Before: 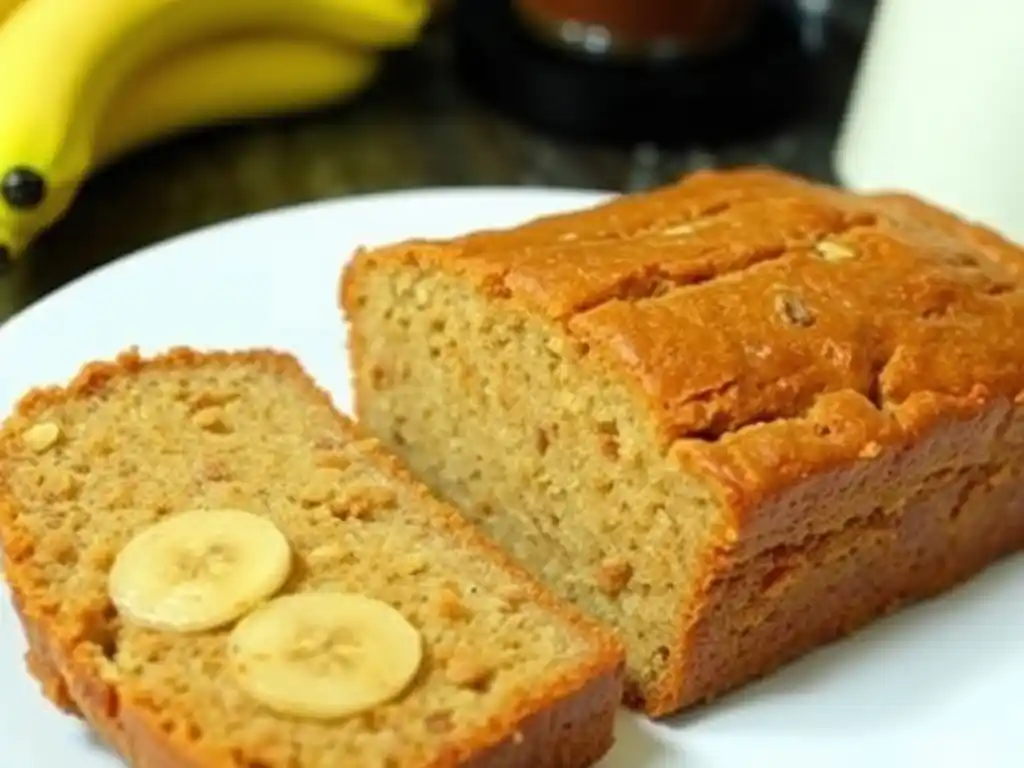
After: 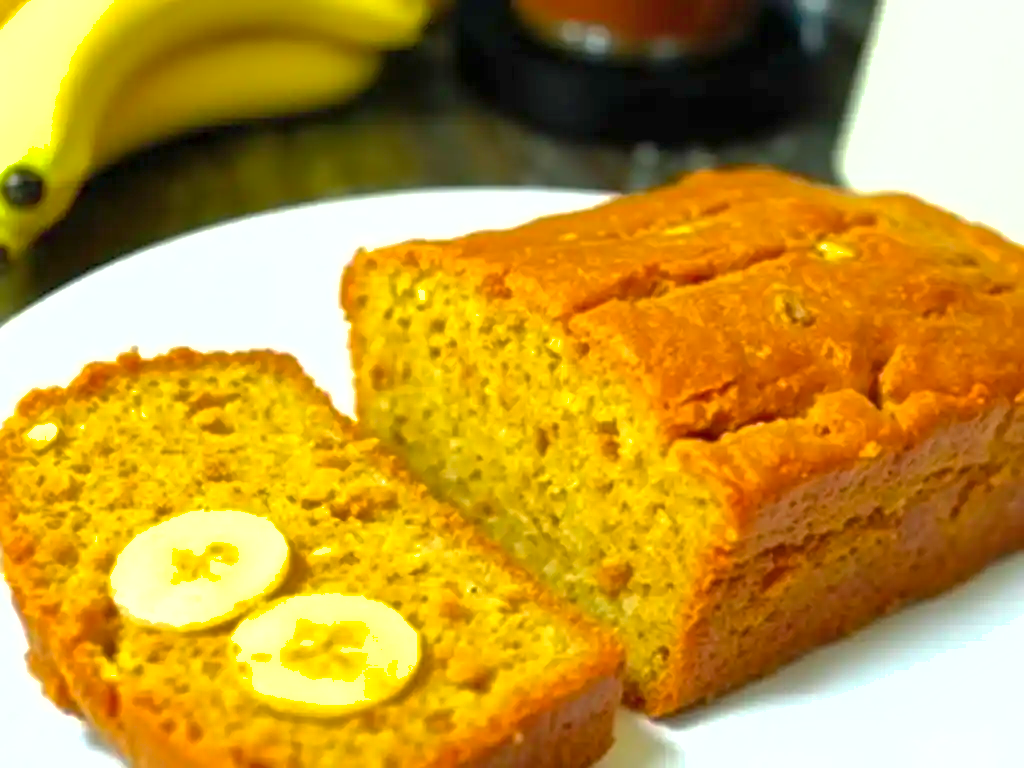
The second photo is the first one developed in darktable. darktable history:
shadows and highlights: on, module defaults
exposure: exposure 0.603 EV, compensate highlight preservation false
color balance rgb: perceptual saturation grading › global saturation 24.988%, global vibrance 0.436%
